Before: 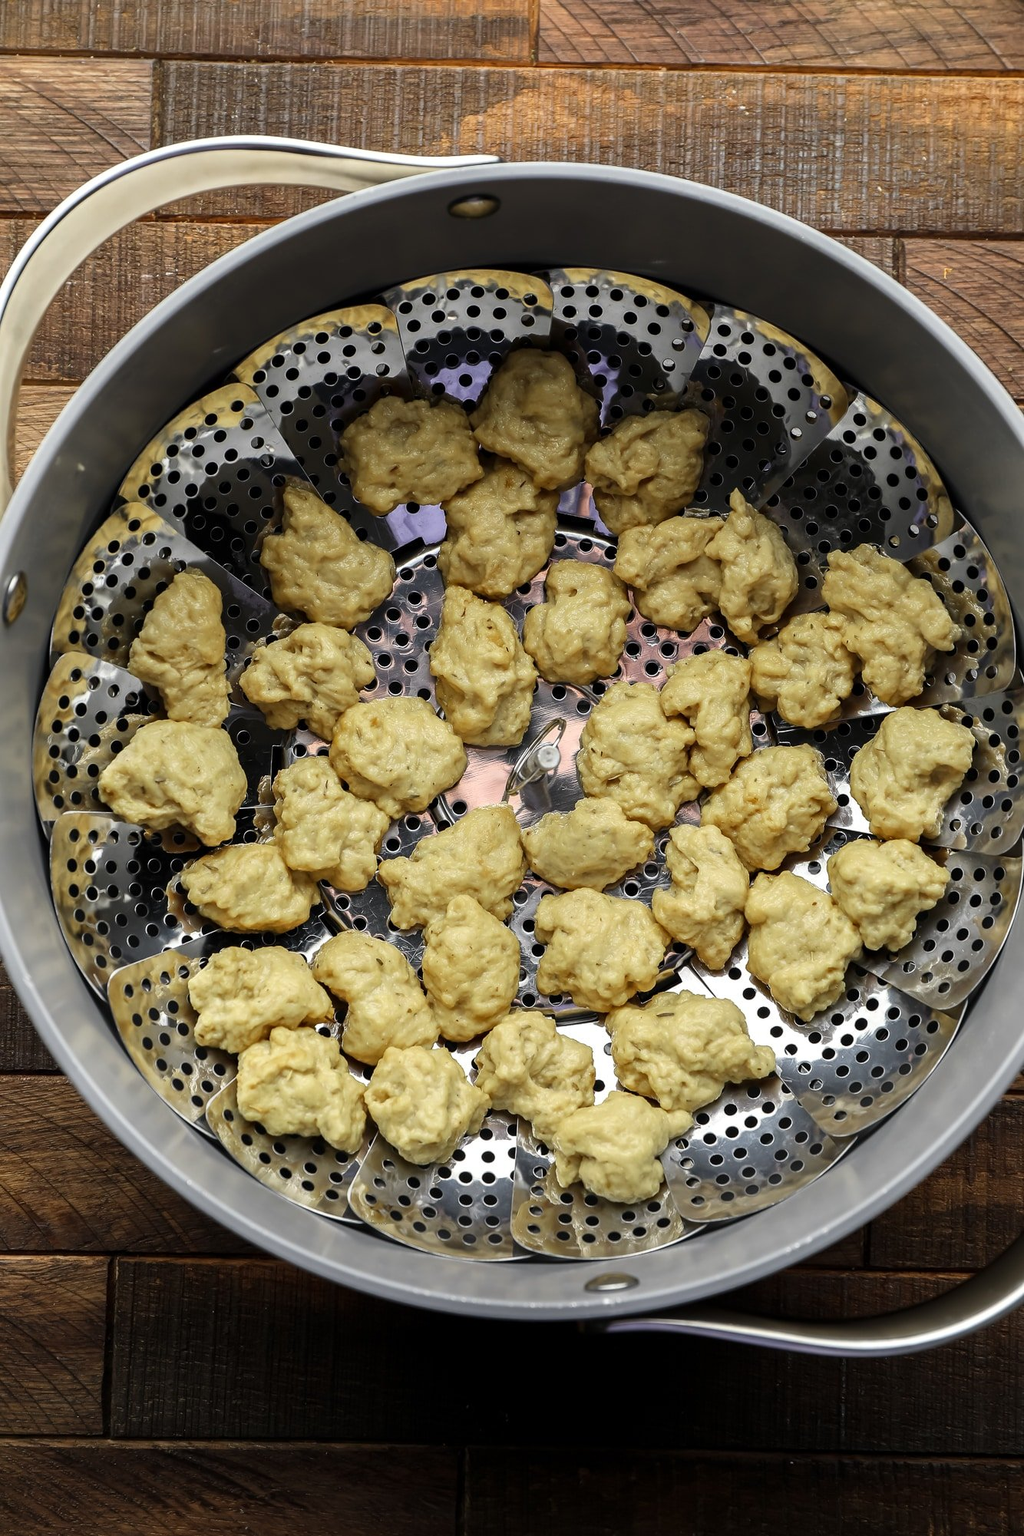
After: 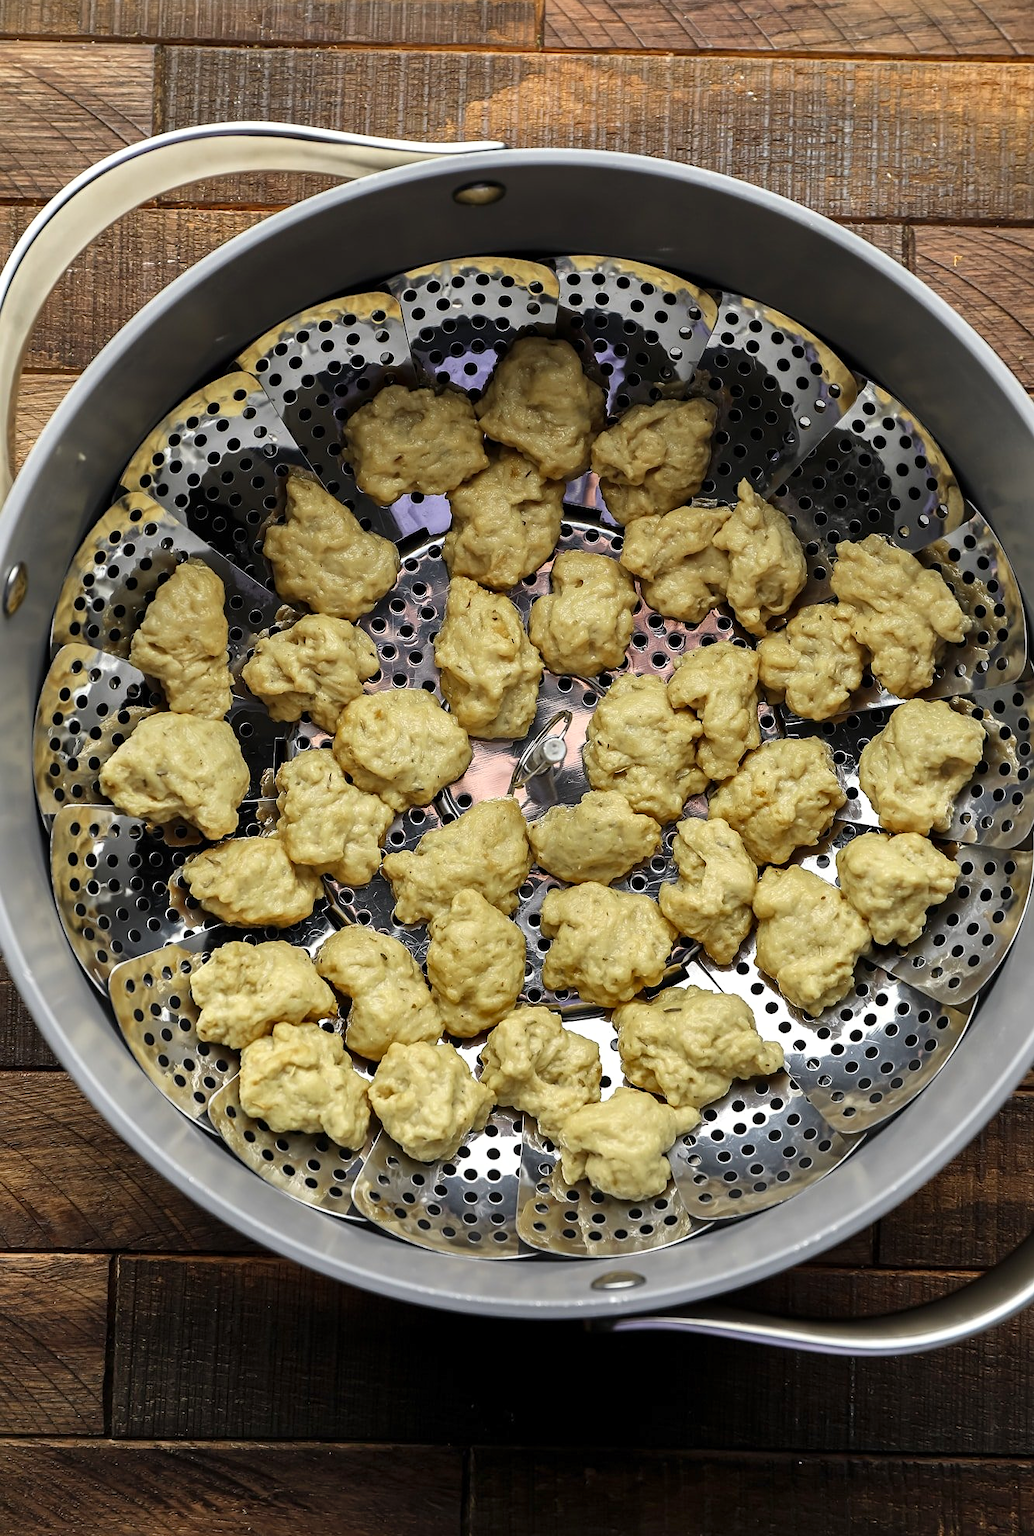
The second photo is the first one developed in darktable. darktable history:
shadows and highlights: radius 108.52, shadows 44.07, highlights -67.8, low approximation 0.01, soften with gaussian
exposure: exposure 0.081 EV, compensate highlight preservation false
crop: top 1.049%, right 0.001%
sharpen: amount 0.2
